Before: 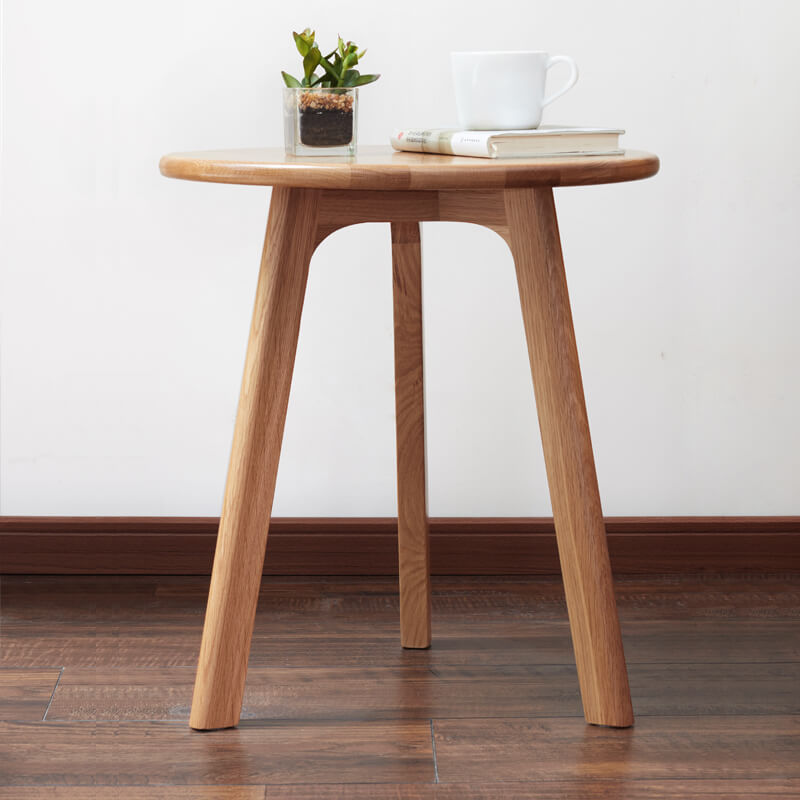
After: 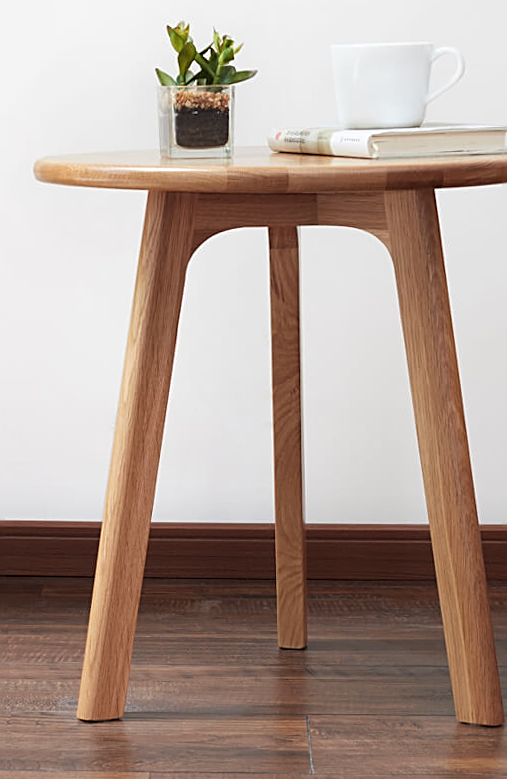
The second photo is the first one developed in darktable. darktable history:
sharpen: on, module defaults
crop and rotate: left 12.673%, right 20.66%
rotate and perspective: rotation 0.074°, lens shift (vertical) 0.096, lens shift (horizontal) -0.041, crop left 0.043, crop right 0.952, crop top 0.024, crop bottom 0.979
